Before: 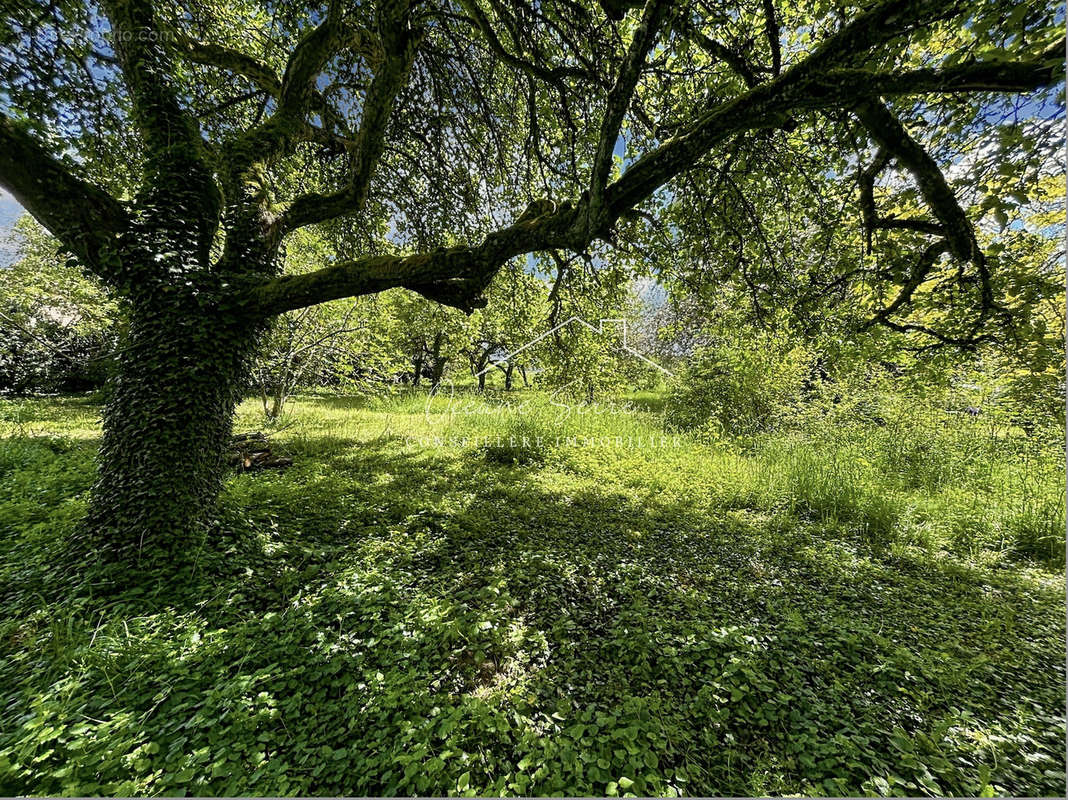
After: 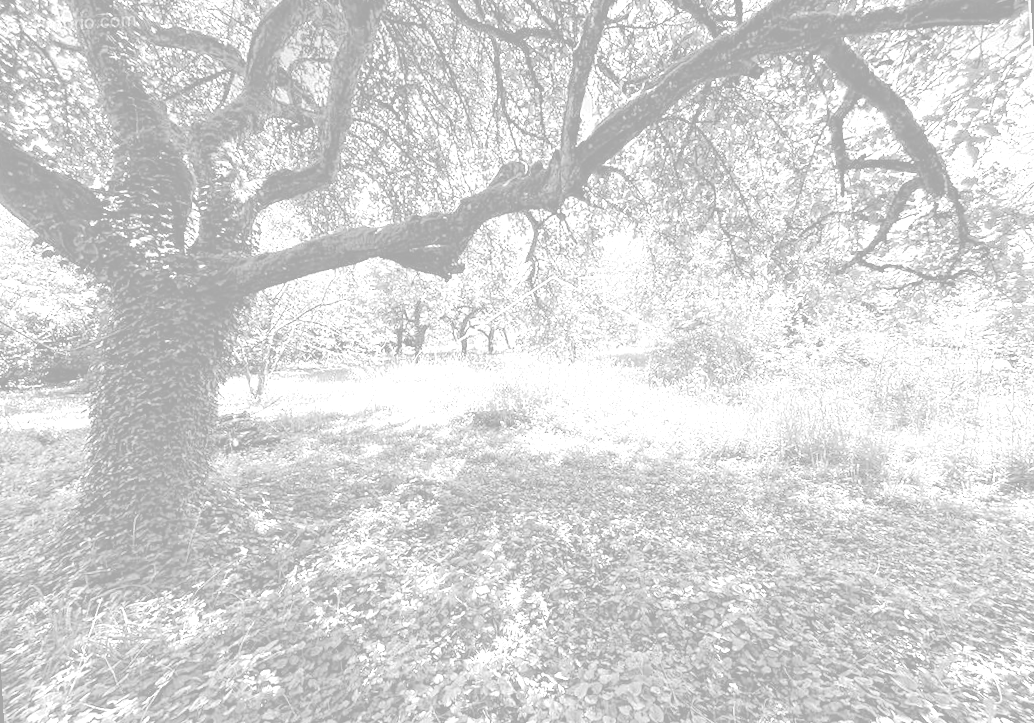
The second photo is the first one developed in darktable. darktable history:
rotate and perspective: rotation -3.52°, crop left 0.036, crop right 0.964, crop top 0.081, crop bottom 0.919
monochrome: a -6.99, b 35.61, size 1.4
colorize: hue 36°, saturation 71%, lightness 80.79%
